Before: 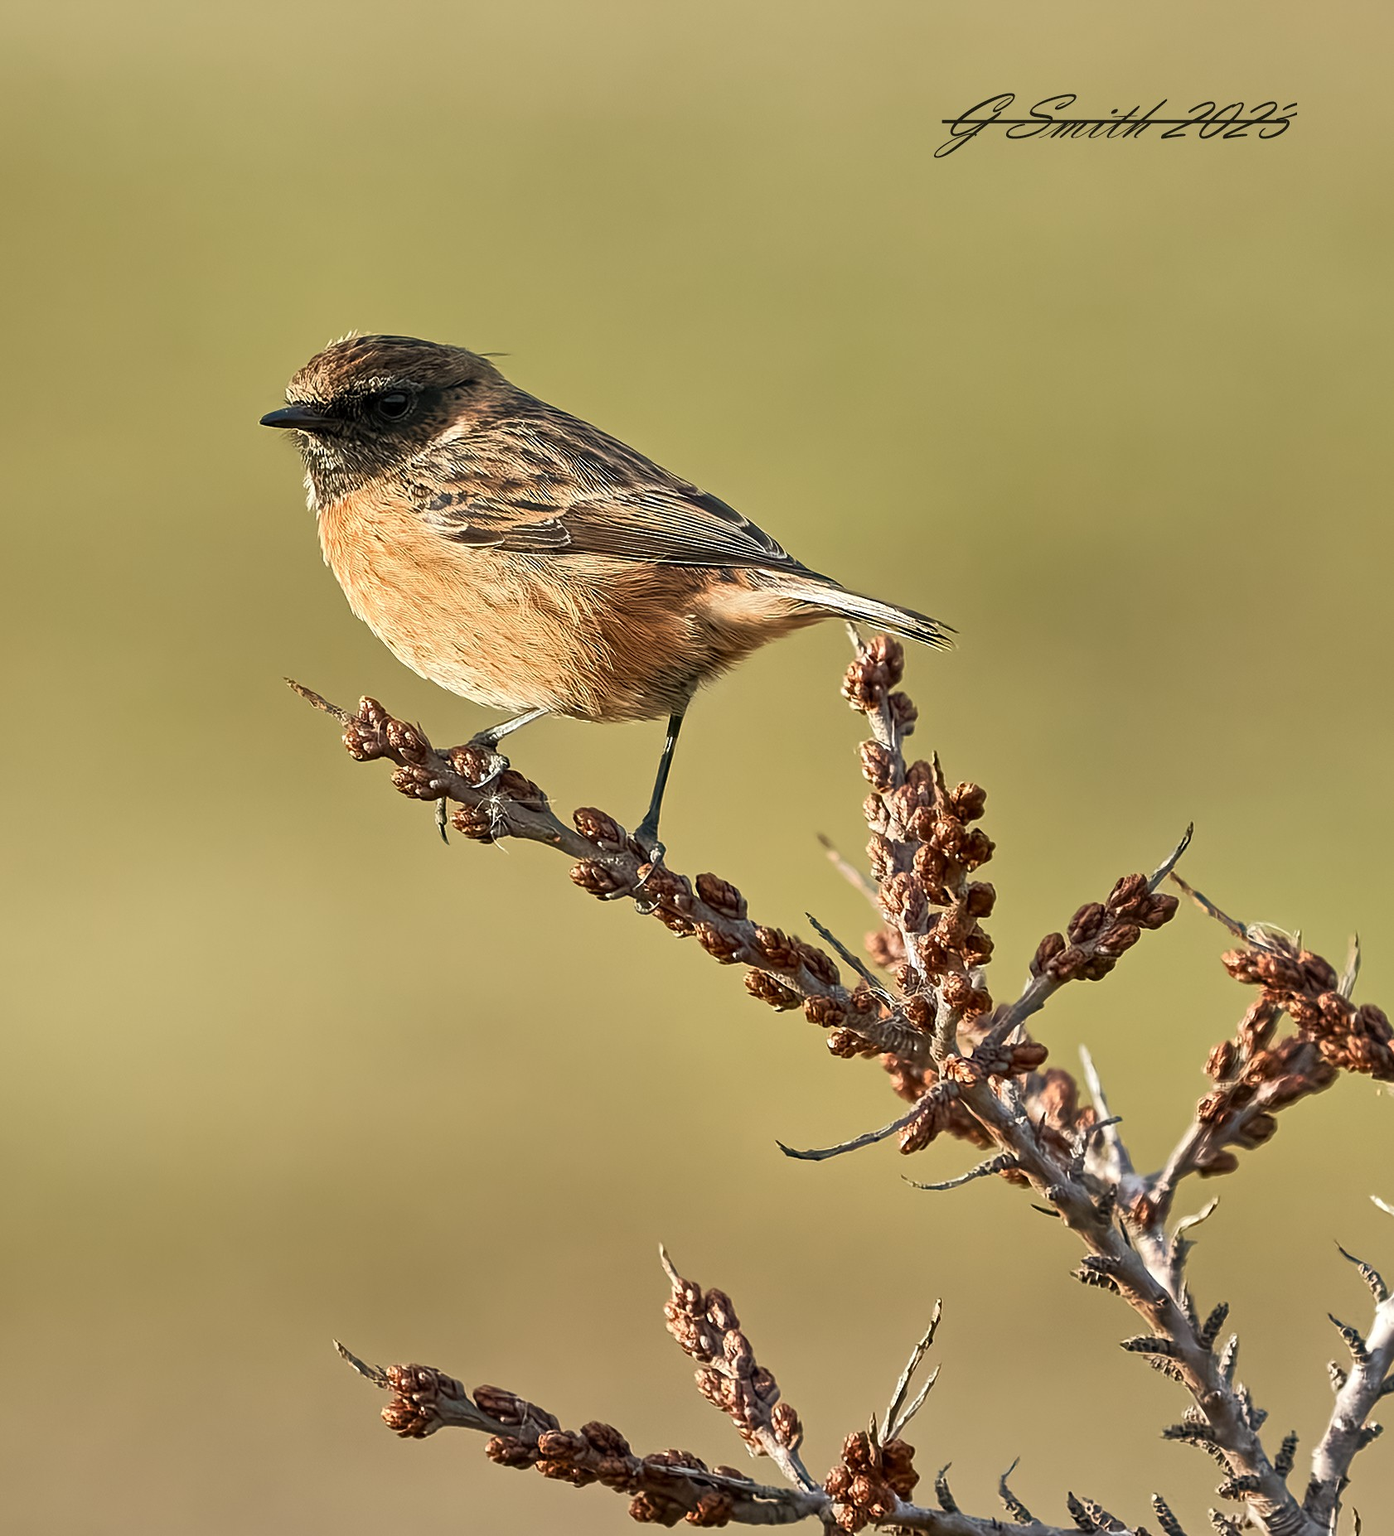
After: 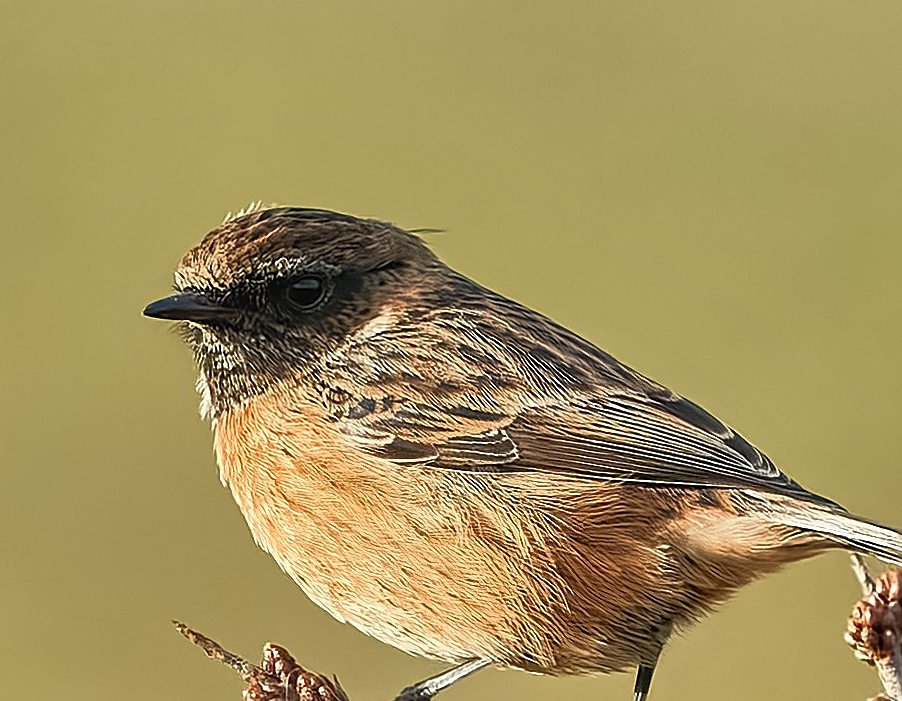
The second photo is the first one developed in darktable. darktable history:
crop: left 10.121%, top 10.631%, right 36.218%, bottom 51.526%
sharpen: on, module defaults
local contrast: detail 110%
